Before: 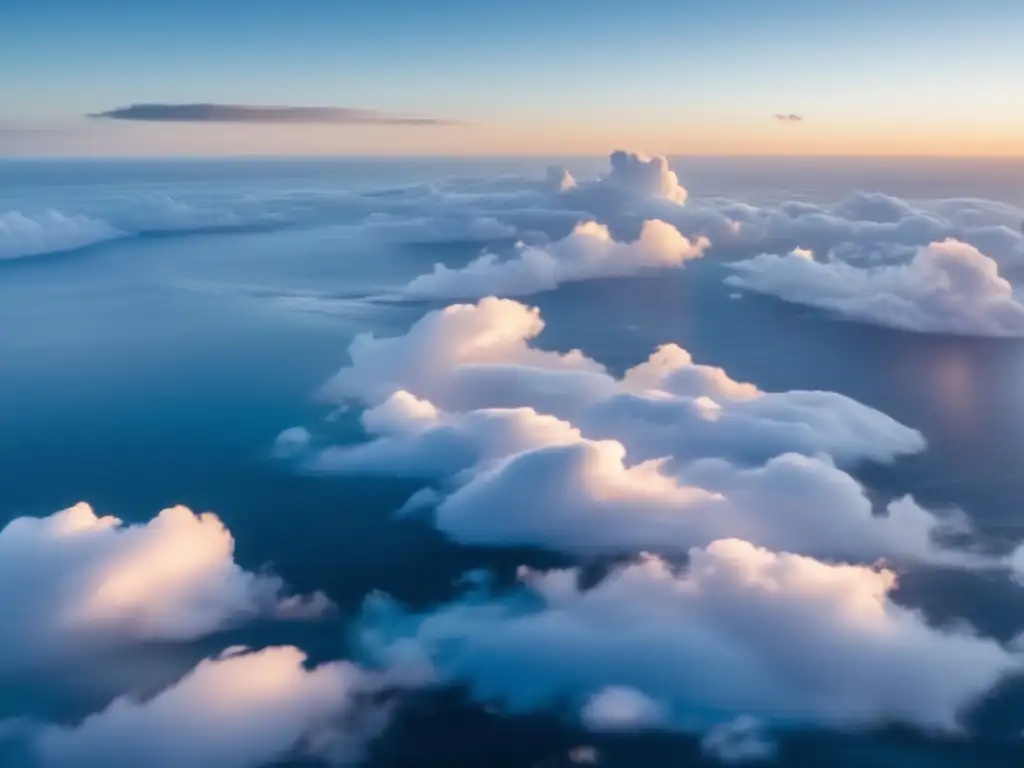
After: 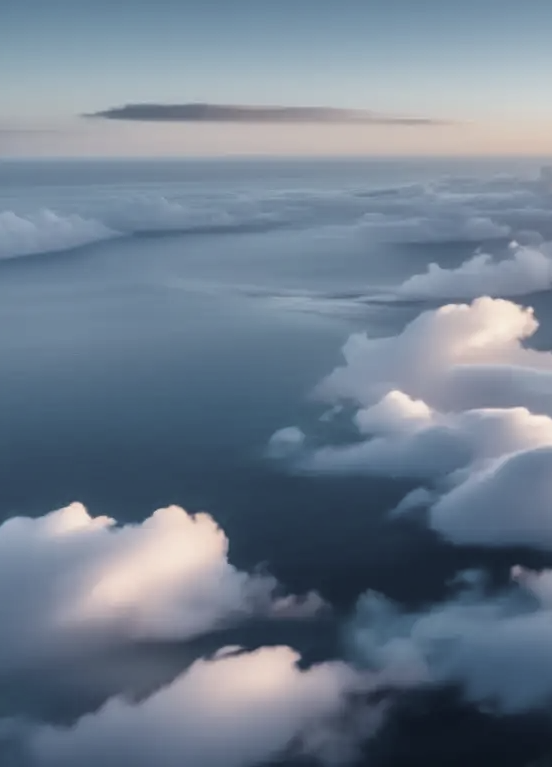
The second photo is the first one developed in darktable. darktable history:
crop: left 0.586%, right 45.478%, bottom 0.089%
color correction: highlights b* 0.04, saturation 0.472
velvia: strength 14.66%
